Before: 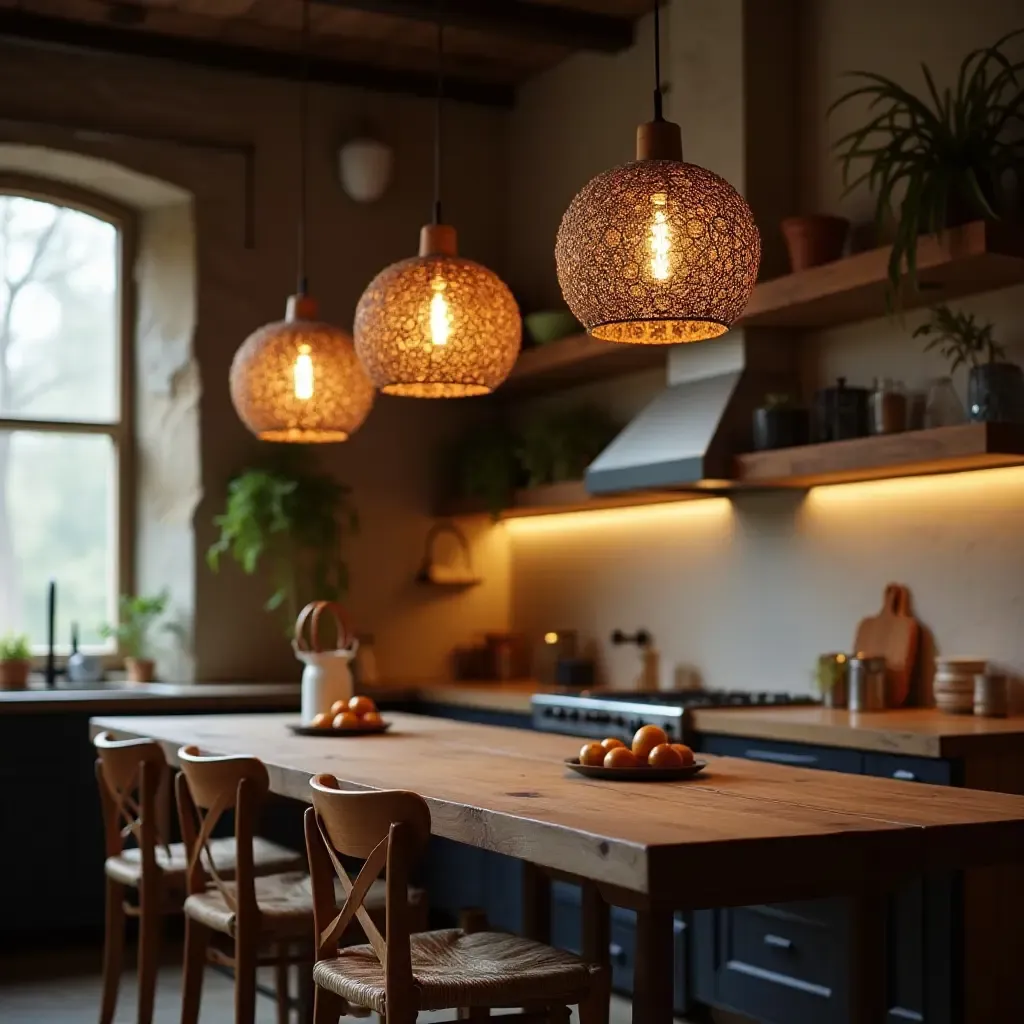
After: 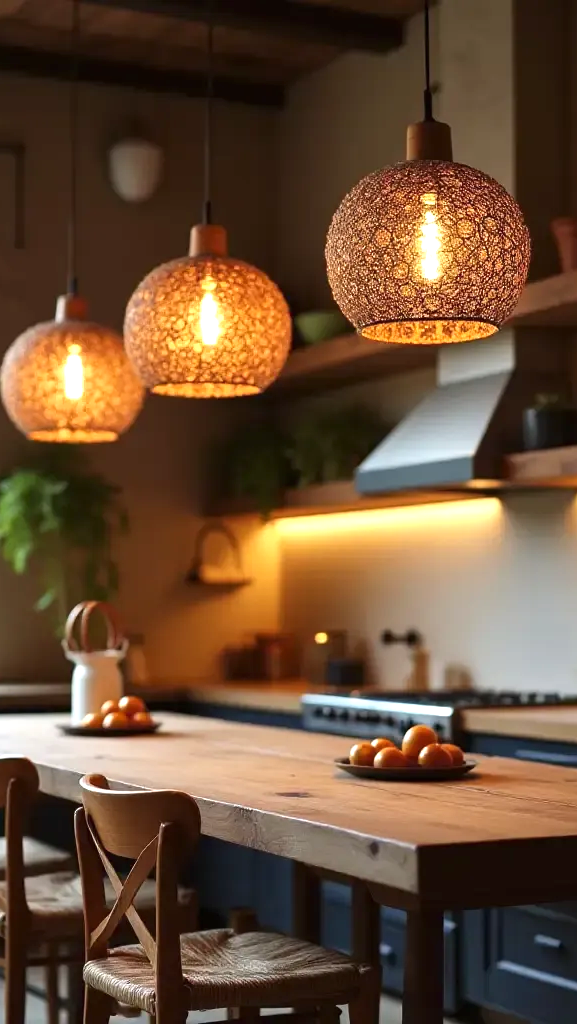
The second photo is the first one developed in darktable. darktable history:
exposure: black level correction 0, exposure 0.697 EV, compensate exposure bias true, compensate highlight preservation false
crop and rotate: left 22.558%, right 21.085%
